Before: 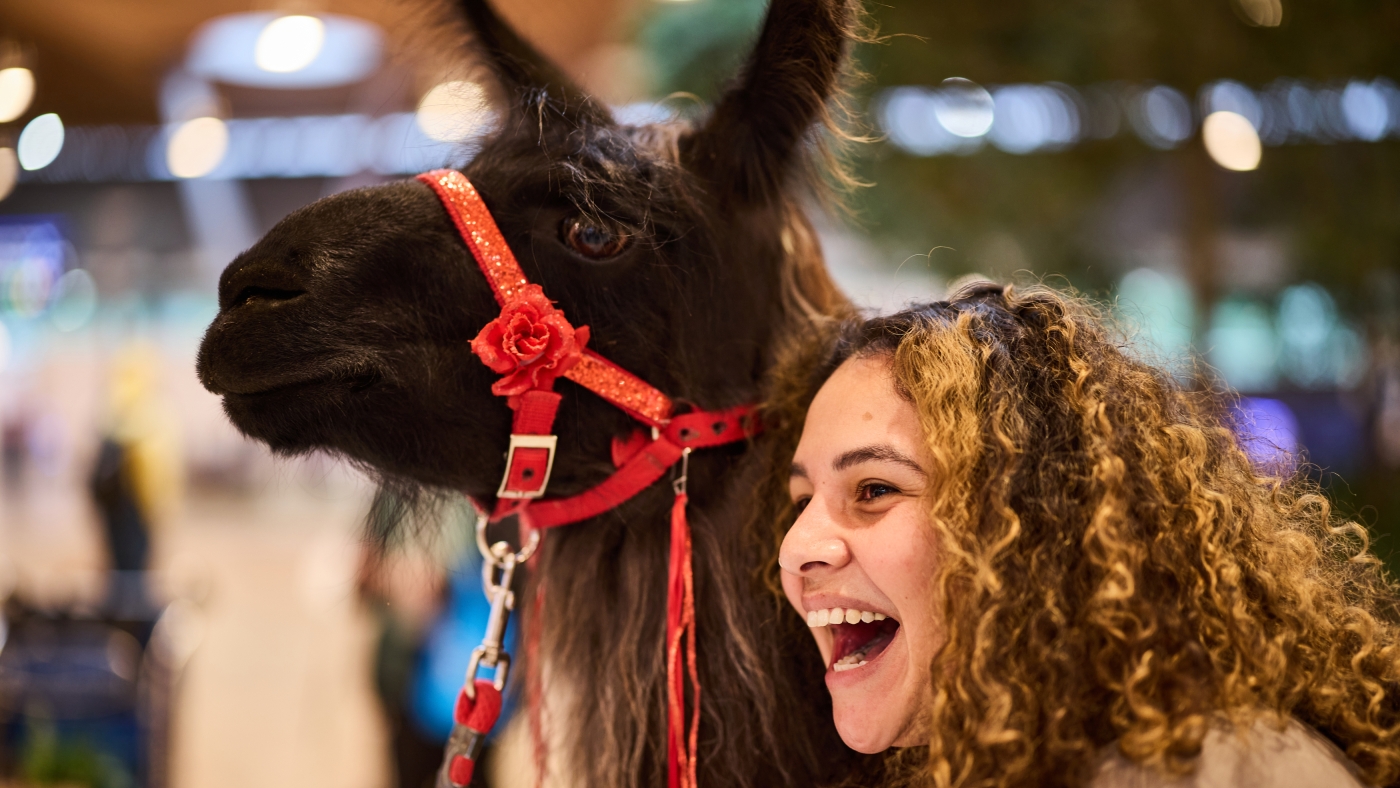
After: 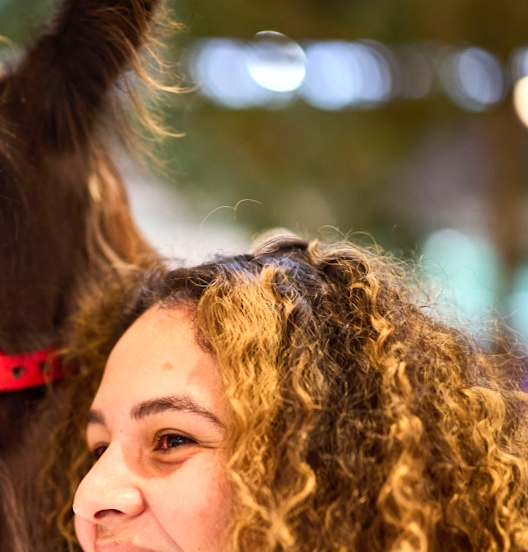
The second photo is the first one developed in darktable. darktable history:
rotate and perspective: rotation 2.27°, automatic cropping off
crop and rotate: left 49.936%, top 10.094%, right 13.136%, bottom 24.256%
levels: levels [0, 0.435, 0.917]
